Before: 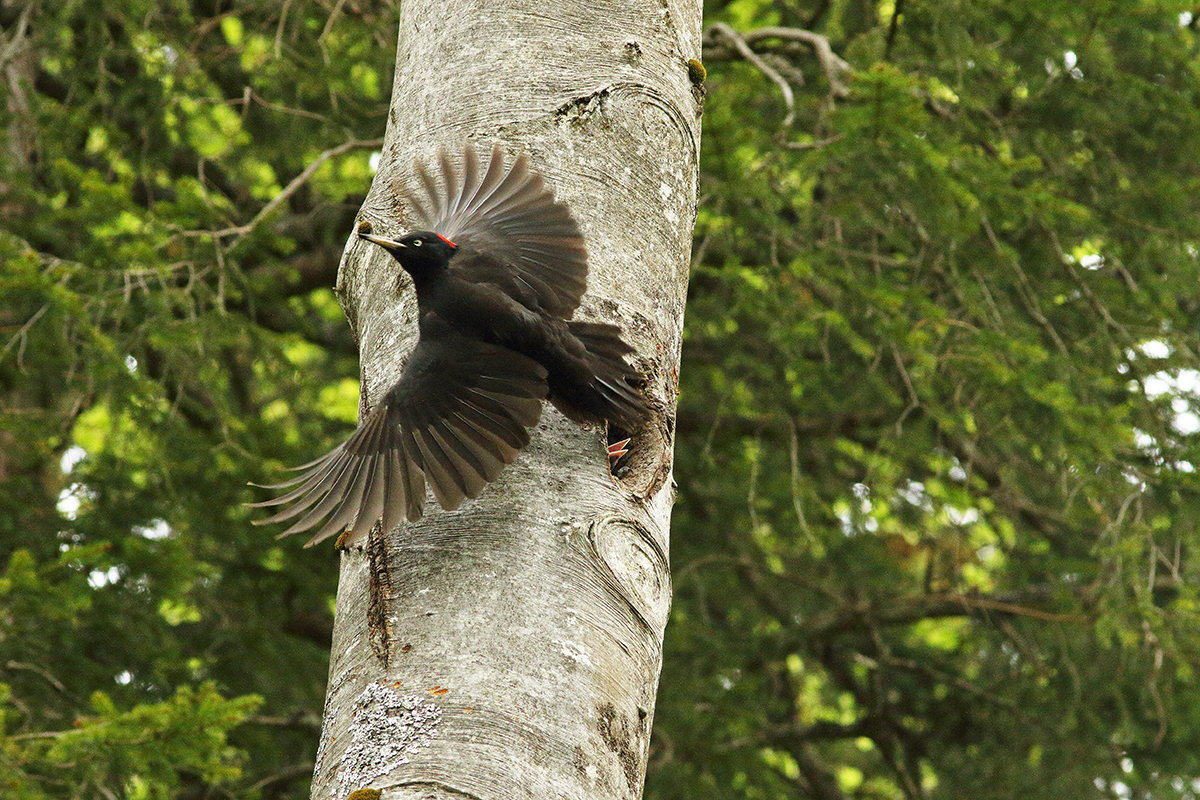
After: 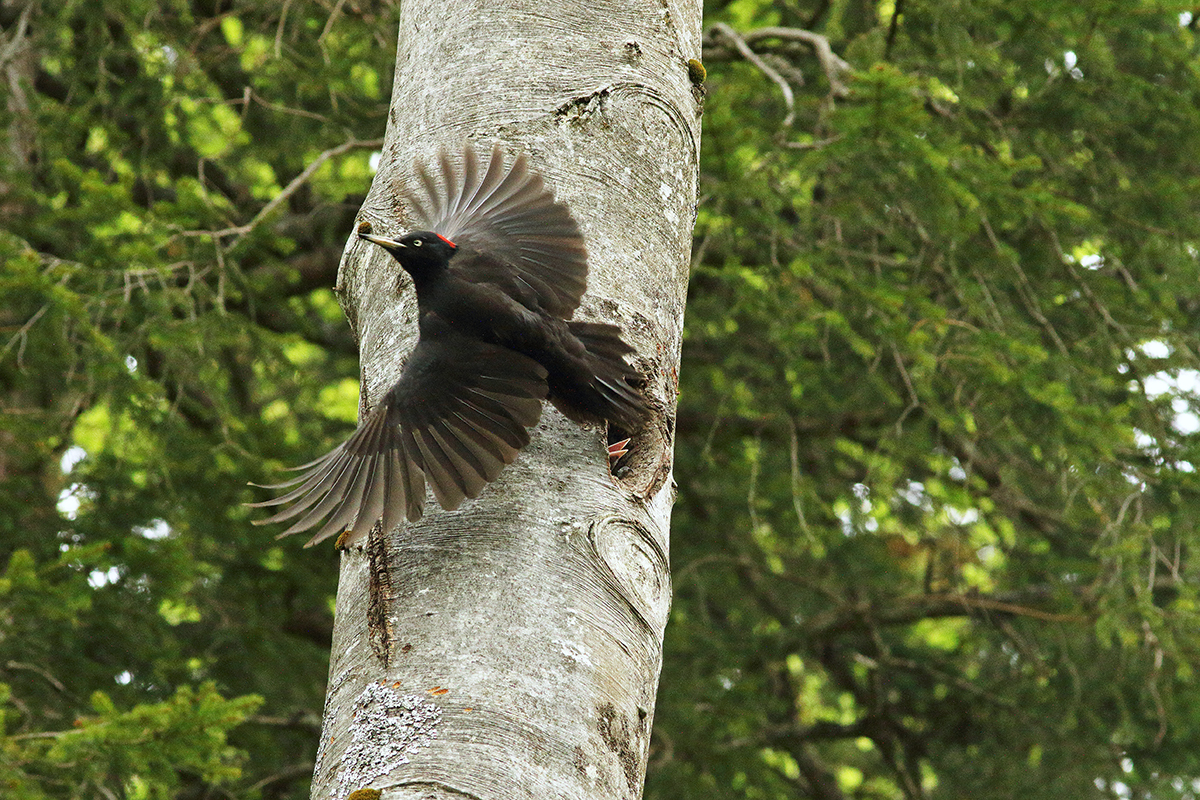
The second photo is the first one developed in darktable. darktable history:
color calibration: x 0.356, y 0.368, temperature 4717.63 K
